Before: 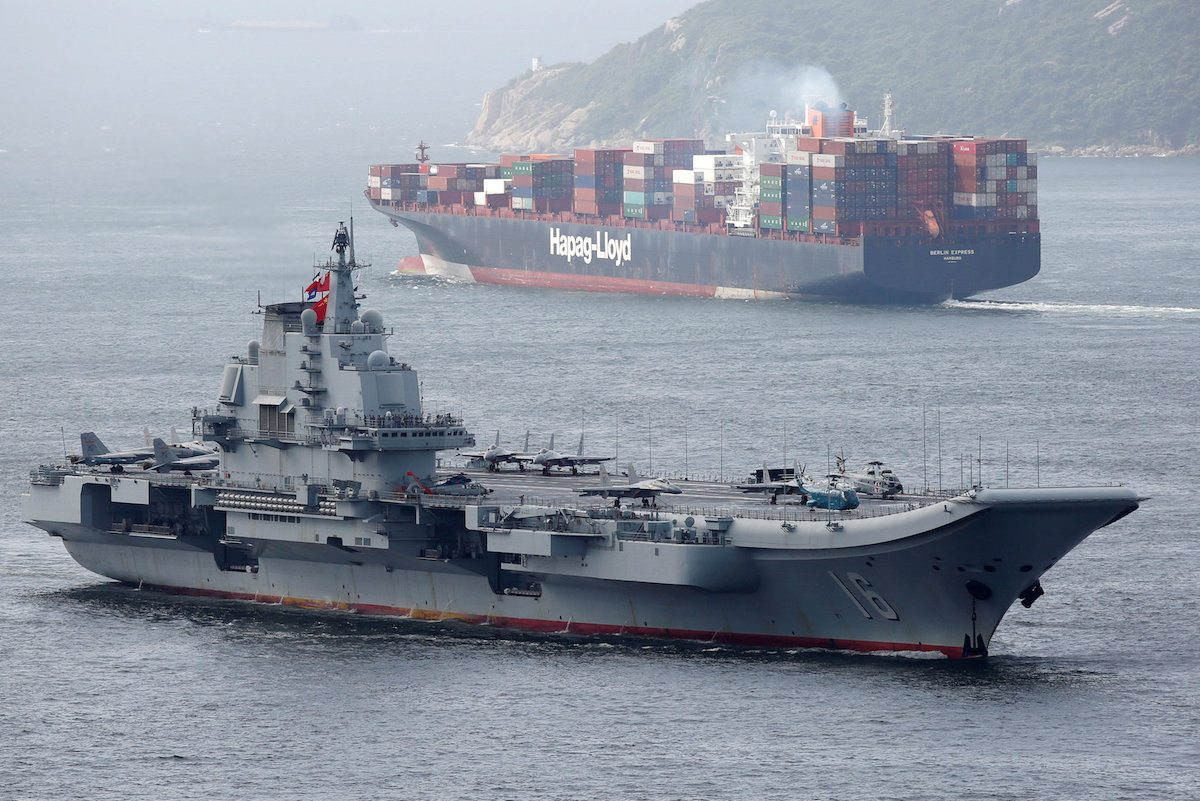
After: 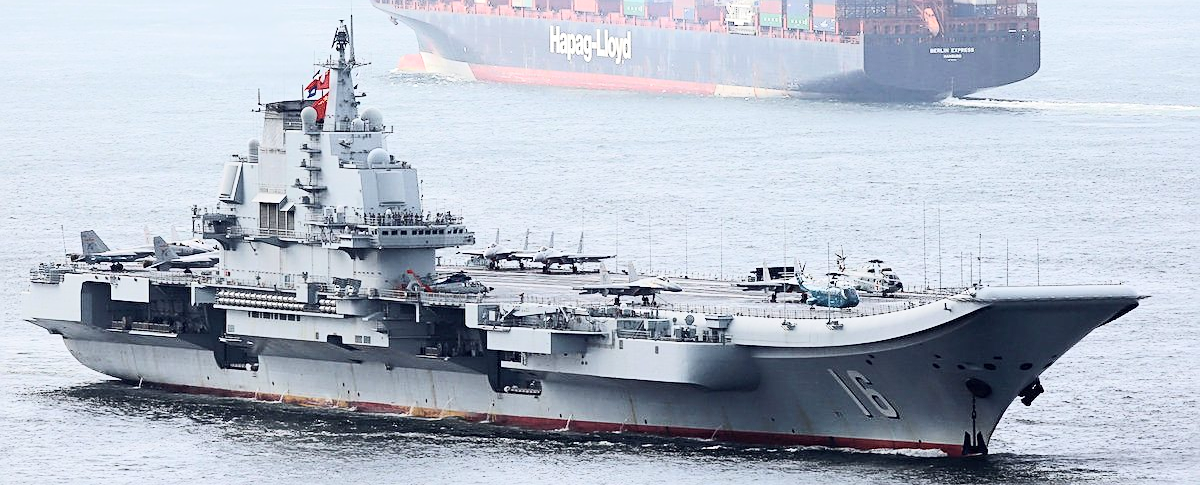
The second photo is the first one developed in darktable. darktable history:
crop and rotate: top 25.449%, bottom 13.922%
tone curve: curves: ch0 [(0, 0) (0.003, 0.004) (0.011, 0.015) (0.025, 0.034) (0.044, 0.061) (0.069, 0.095) (0.1, 0.137) (0.136, 0.186) (0.177, 0.243) (0.224, 0.307) (0.277, 0.416) (0.335, 0.533) (0.399, 0.641) (0.468, 0.748) (0.543, 0.829) (0.623, 0.886) (0.709, 0.924) (0.801, 0.951) (0.898, 0.975) (1, 1)], color space Lab, independent channels, preserve colors none
sharpen: amount 0.492
